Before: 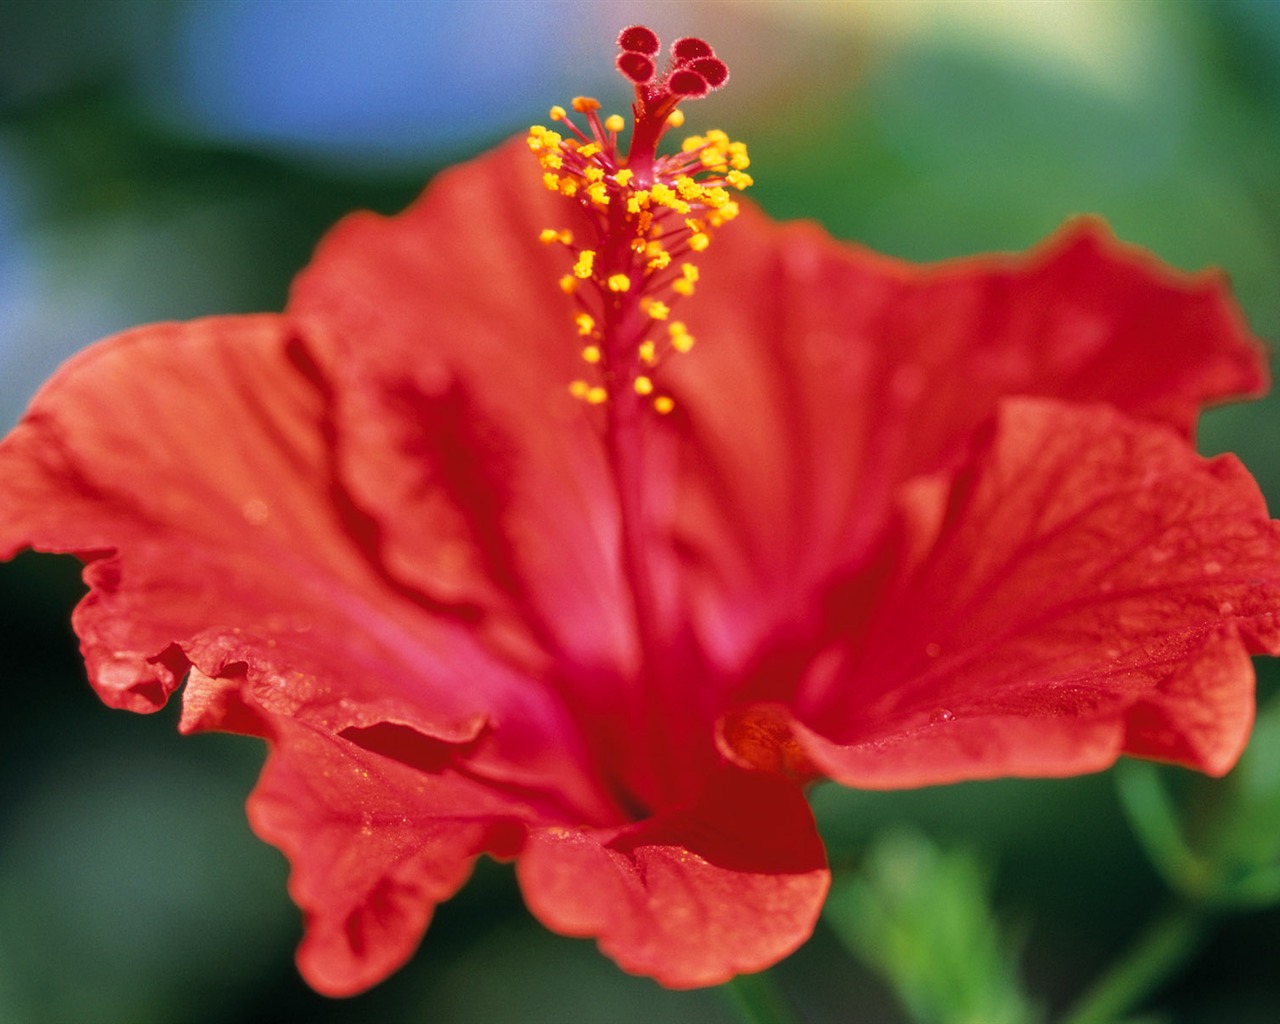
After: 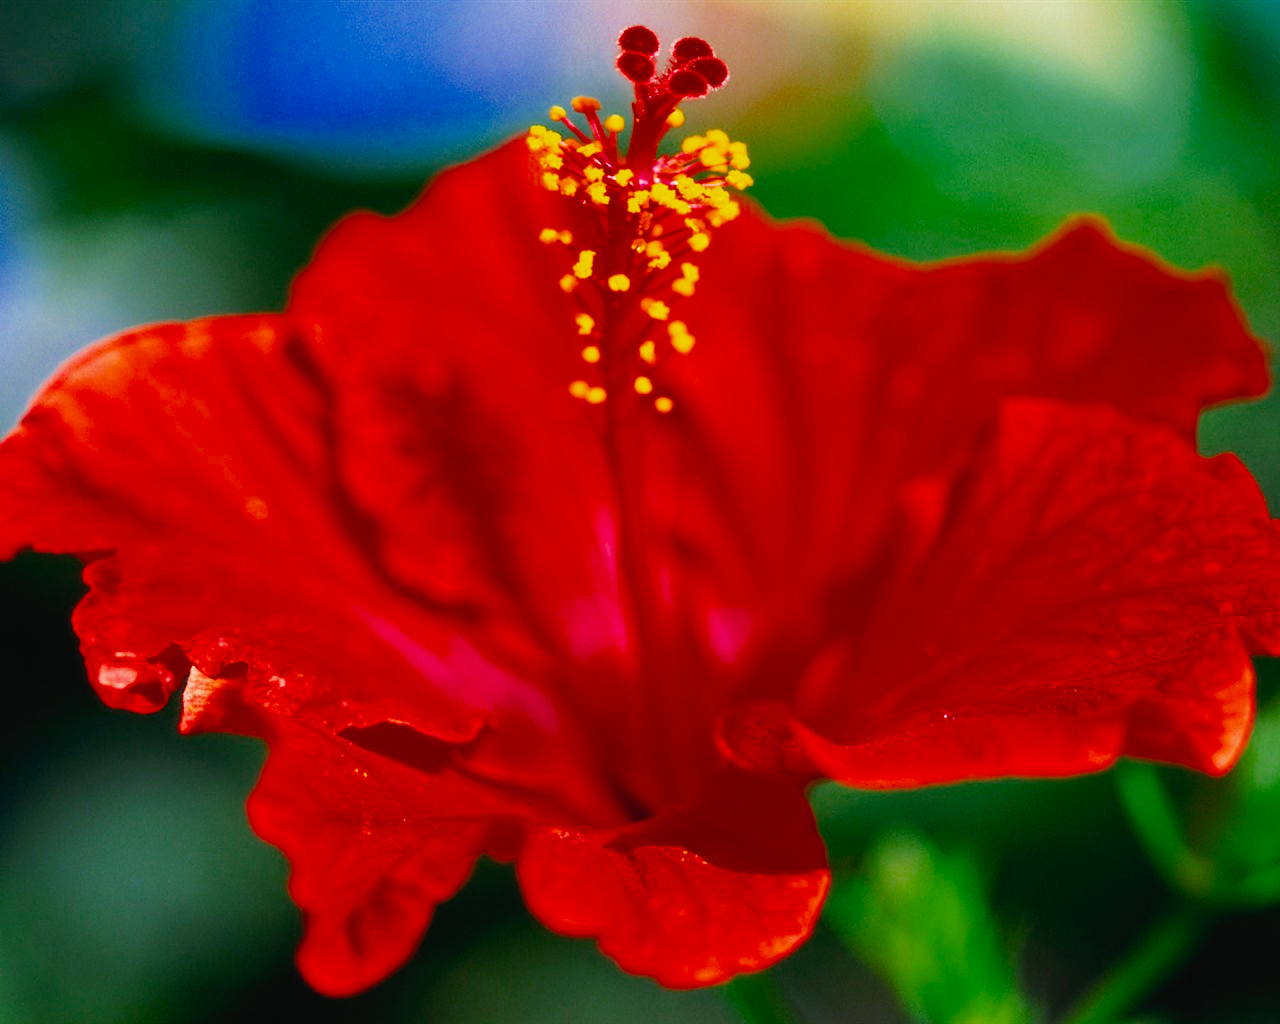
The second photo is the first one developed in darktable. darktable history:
tone curve: curves: ch0 [(0, 0.018) (0.061, 0.041) (0.205, 0.191) (0.289, 0.292) (0.39, 0.424) (0.493, 0.551) (0.666, 0.743) (0.795, 0.841) (1, 0.998)]; ch1 [(0, 0) (0.385, 0.343) (0.439, 0.415) (0.494, 0.498) (0.501, 0.501) (0.51, 0.509) (0.548, 0.563) (0.586, 0.61) (0.684, 0.658) (0.783, 0.804) (1, 1)]; ch2 [(0, 0) (0.304, 0.31) (0.403, 0.399) (0.441, 0.428) (0.47, 0.469) (0.498, 0.496) (0.524, 0.538) (0.566, 0.579) (0.648, 0.665) (0.697, 0.699) (1, 1)], preserve colors none
color balance rgb: perceptual saturation grading › global saturation 25.315%, saturation formula JzAzBz (2021)
